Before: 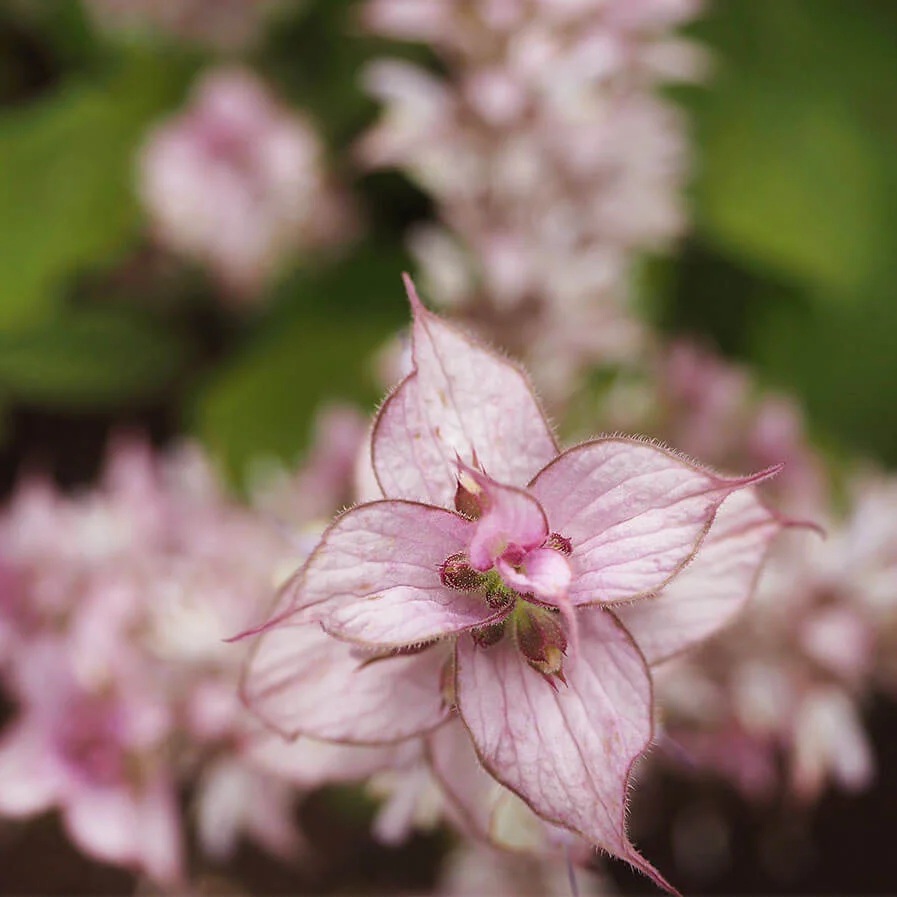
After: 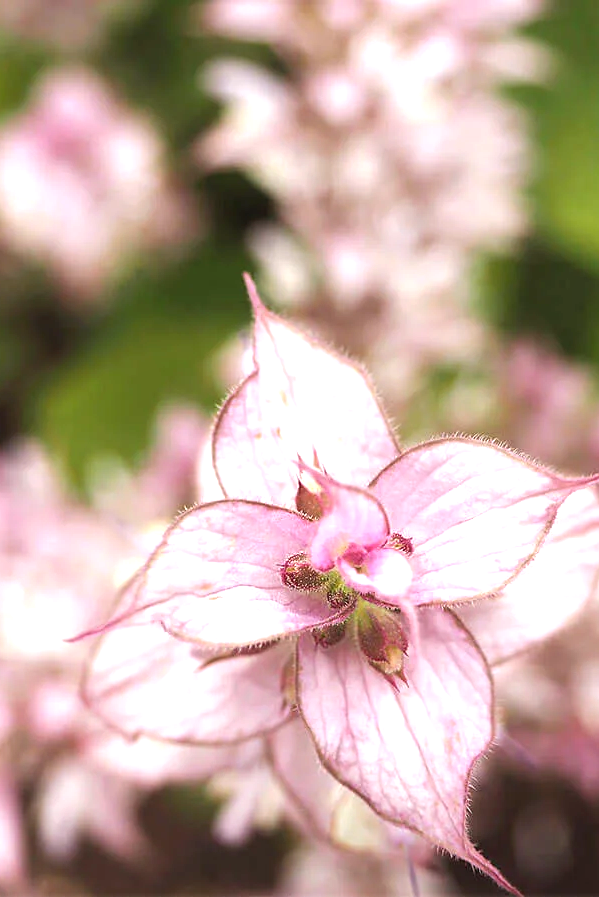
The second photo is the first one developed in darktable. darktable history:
exposure: exposure 1 EV, compensate highlight preservation false
crop and rotate: left 17.732%, right 15.423%
local contrast: mode bilateral grid, contrast 15, coarseness 36, detail 105%, midtone range 0.2
